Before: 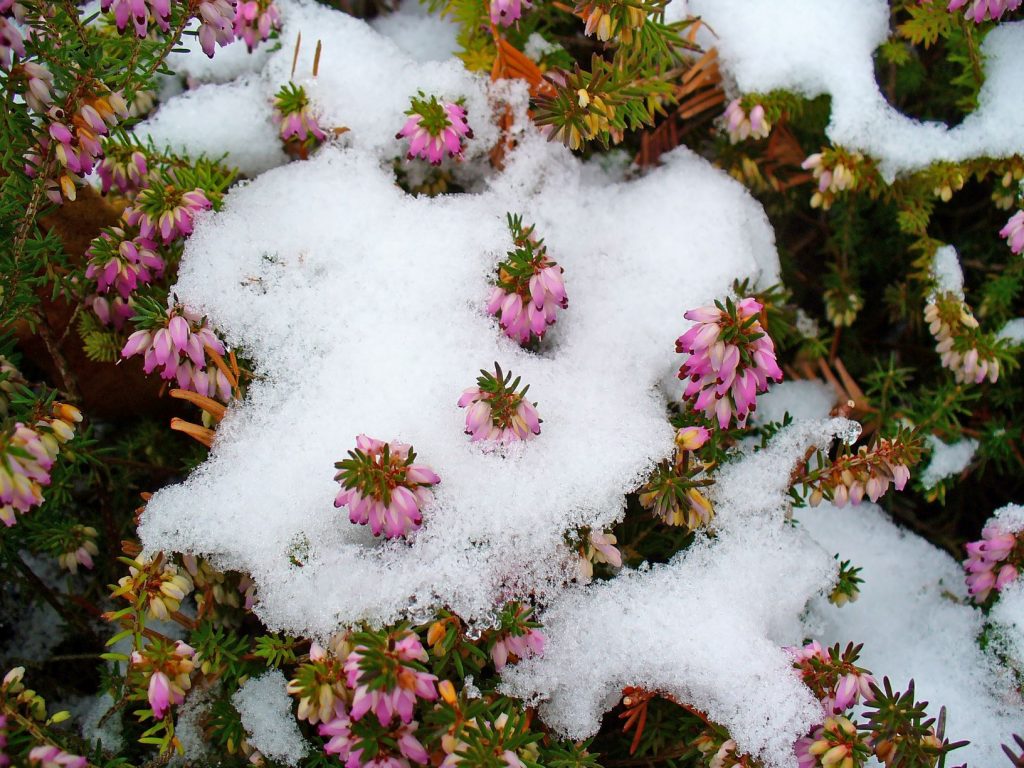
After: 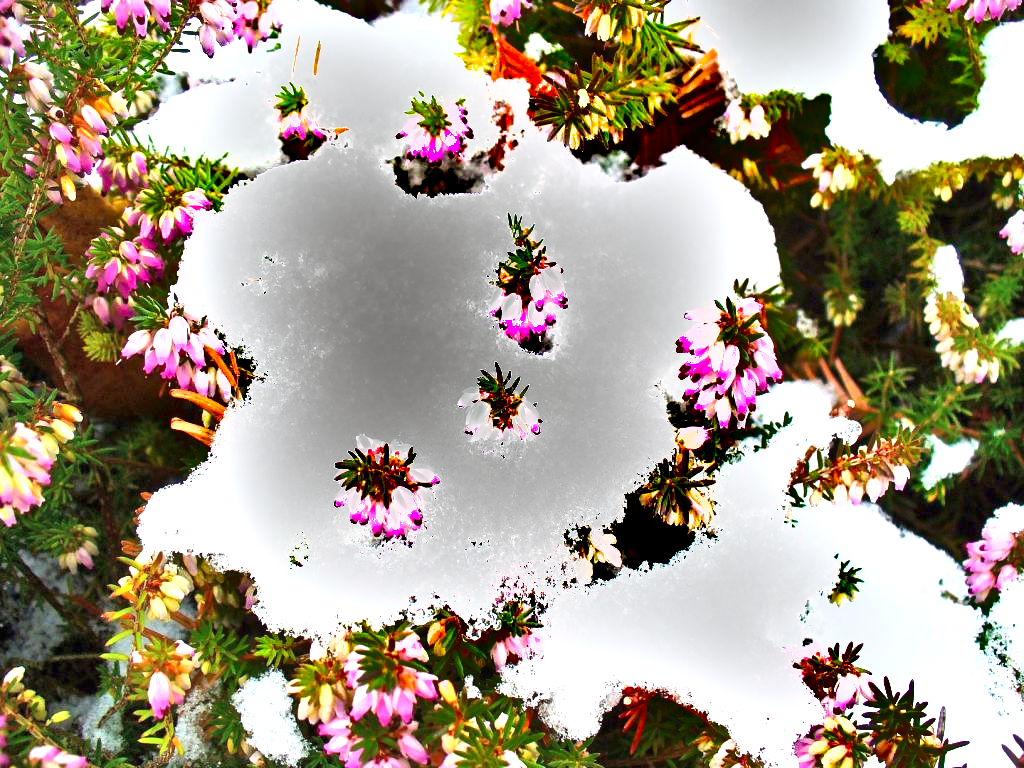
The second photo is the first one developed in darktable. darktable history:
exposure: black level correction 0, exposure 2.088 EV, compensate exposure bias true, compensate highlight preservation false
shadows and highlights: soften with gaussian
